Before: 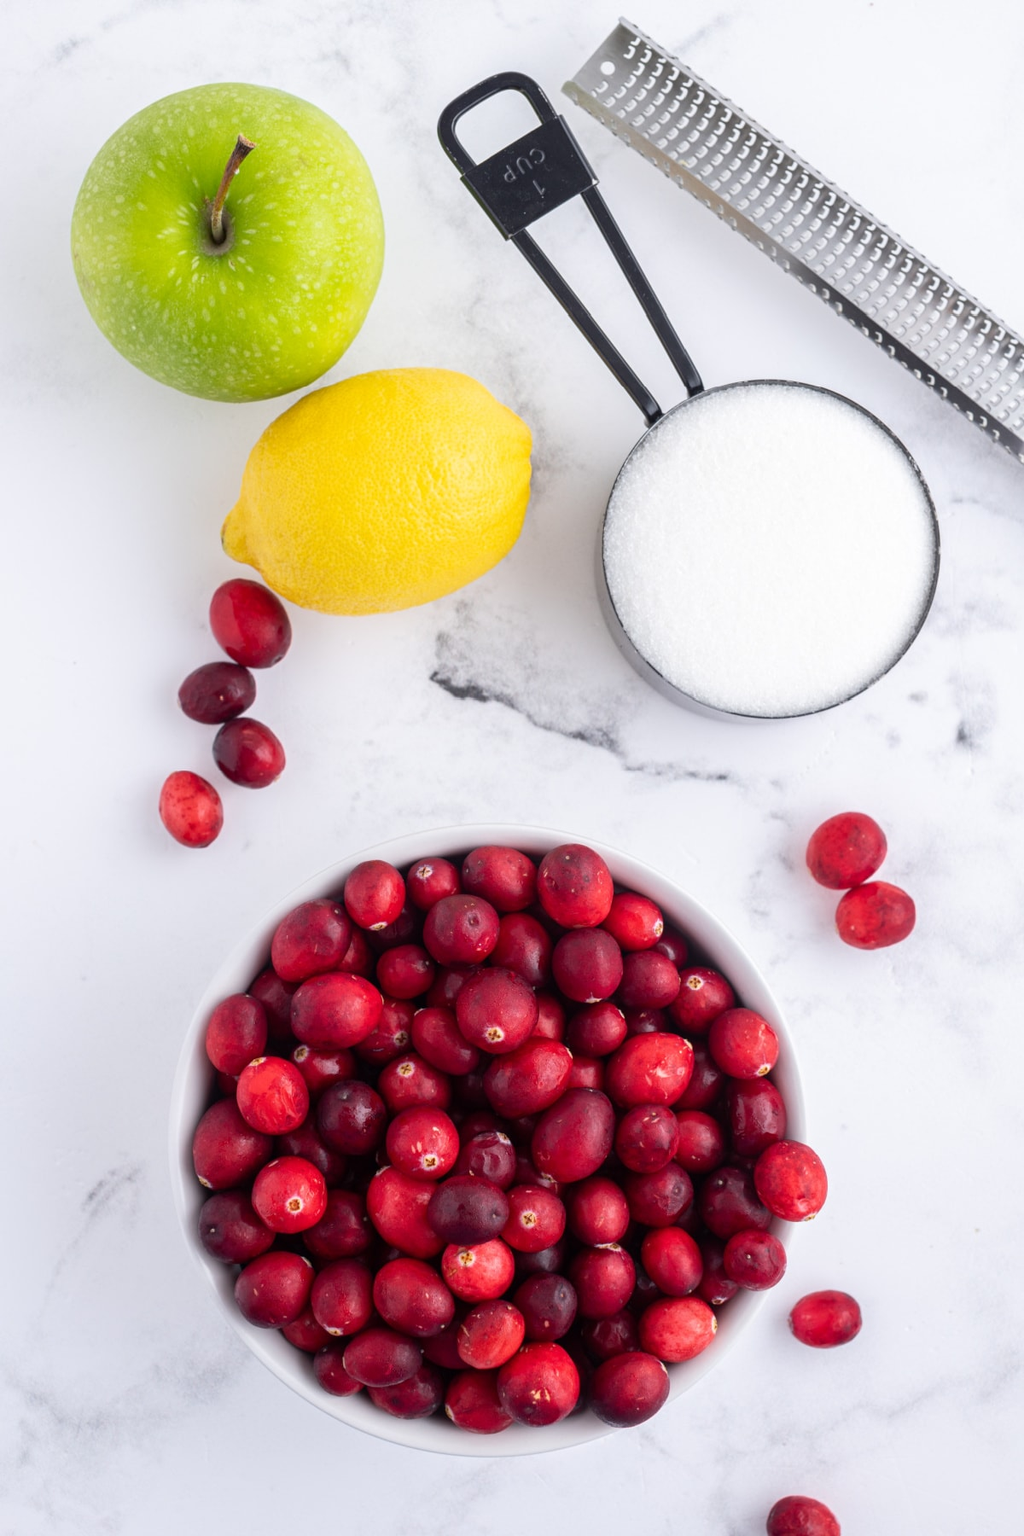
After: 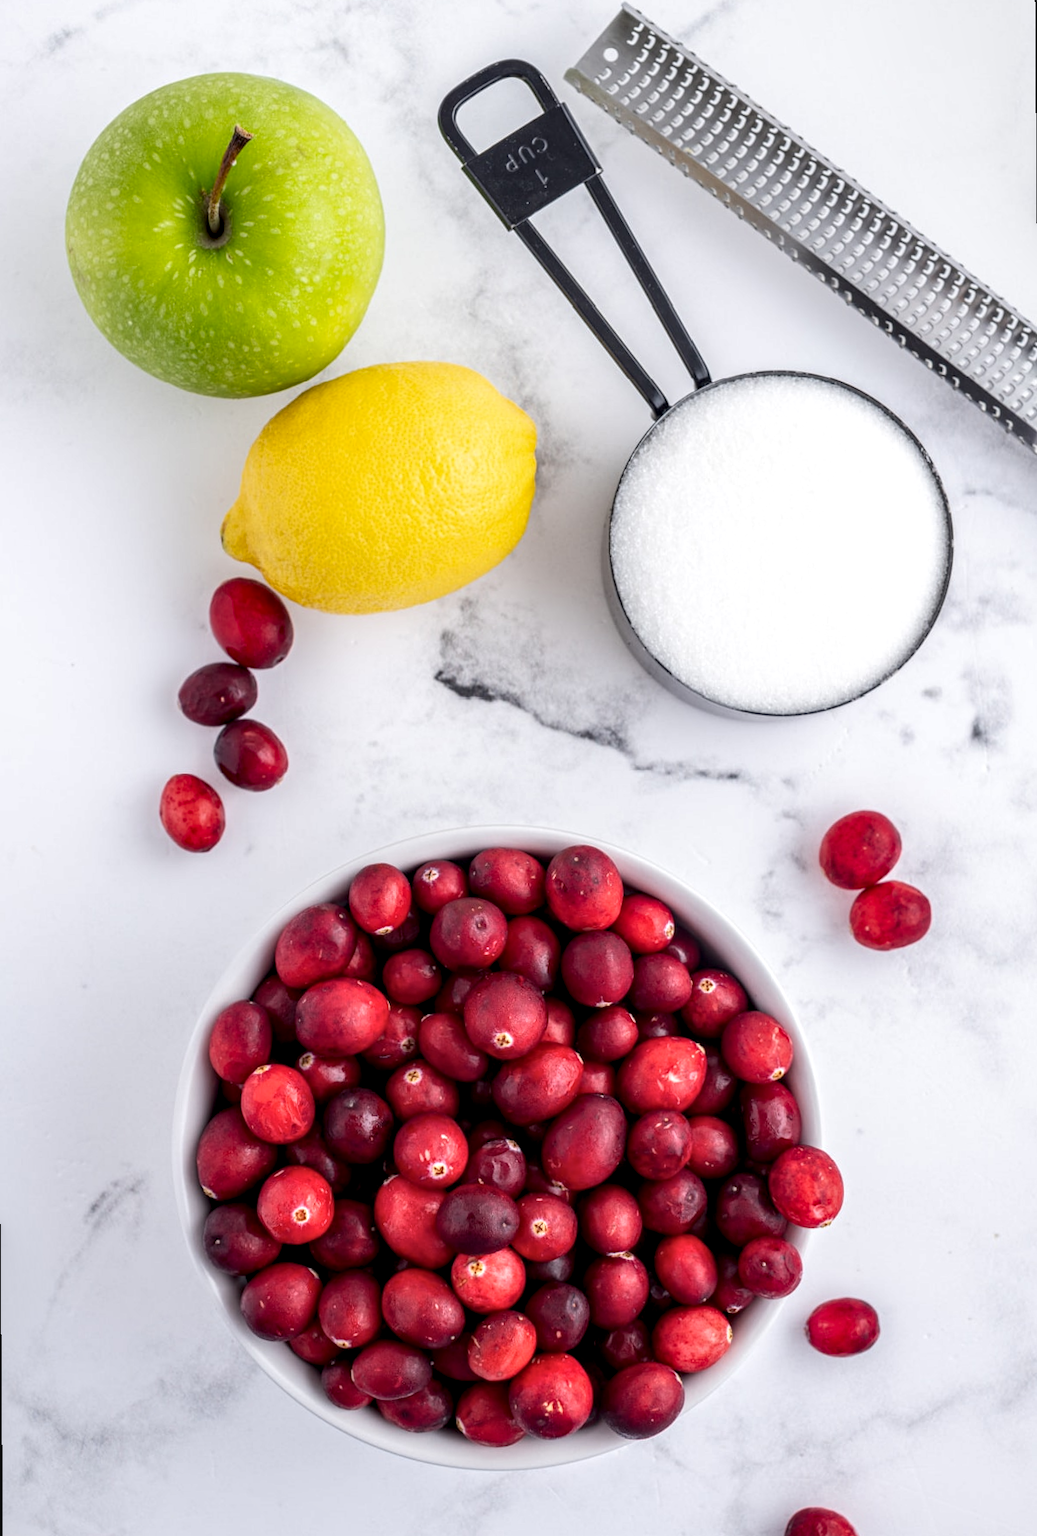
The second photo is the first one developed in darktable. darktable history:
local contrast: highlights 59%, detail 145%
rotate and perspective: rotation -0.45°, automatic cropping original format, crop left 0.008, crop right 0.992, crop top 0.012, crop bottom 0.988
